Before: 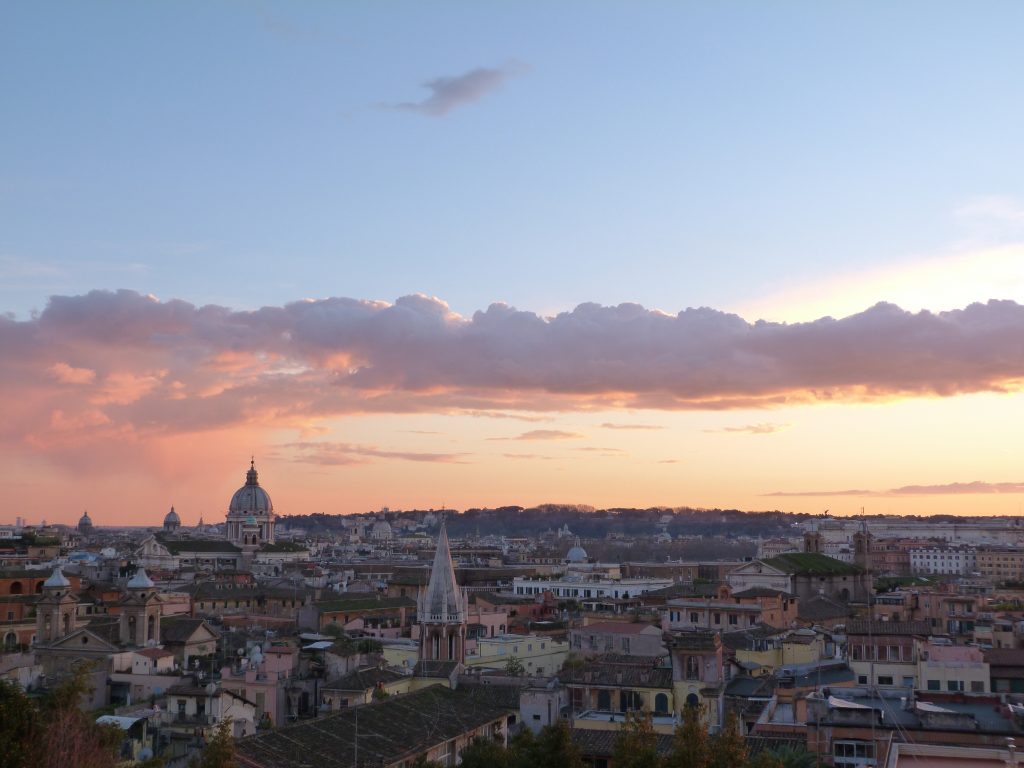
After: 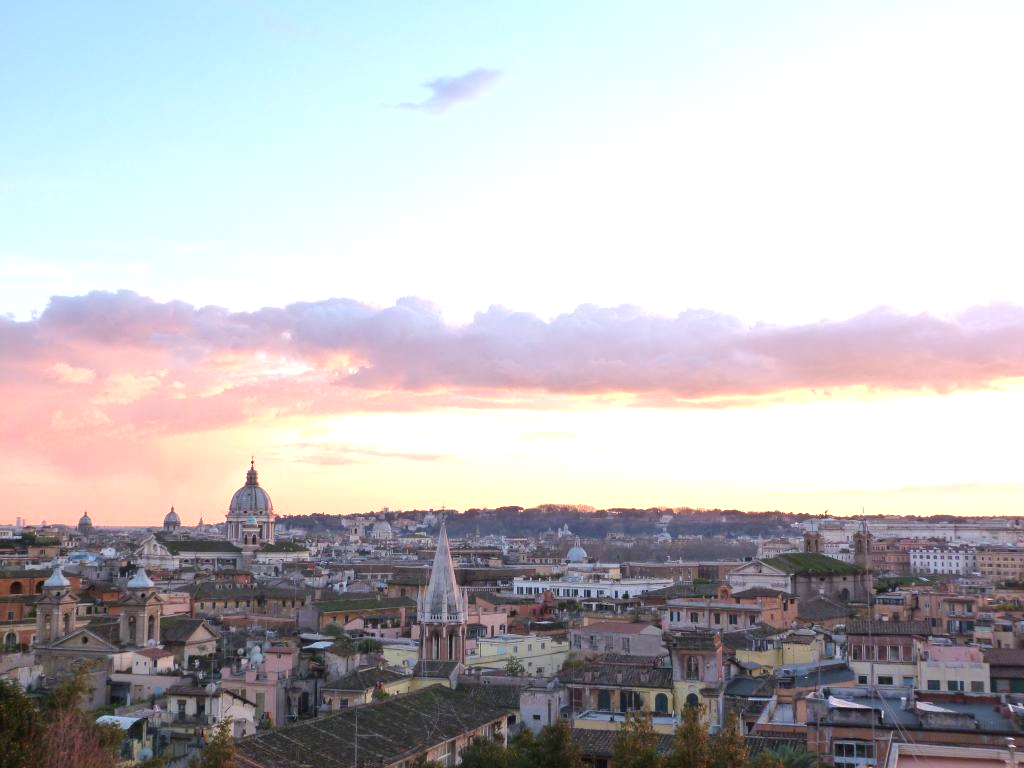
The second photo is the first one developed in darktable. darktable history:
local contrast: highlights 103%, shadows 99%, detail 120%, midtone range 0.2
exposure: black level correction 0, exposure 1.2 EV, compensate highlight preservation false
